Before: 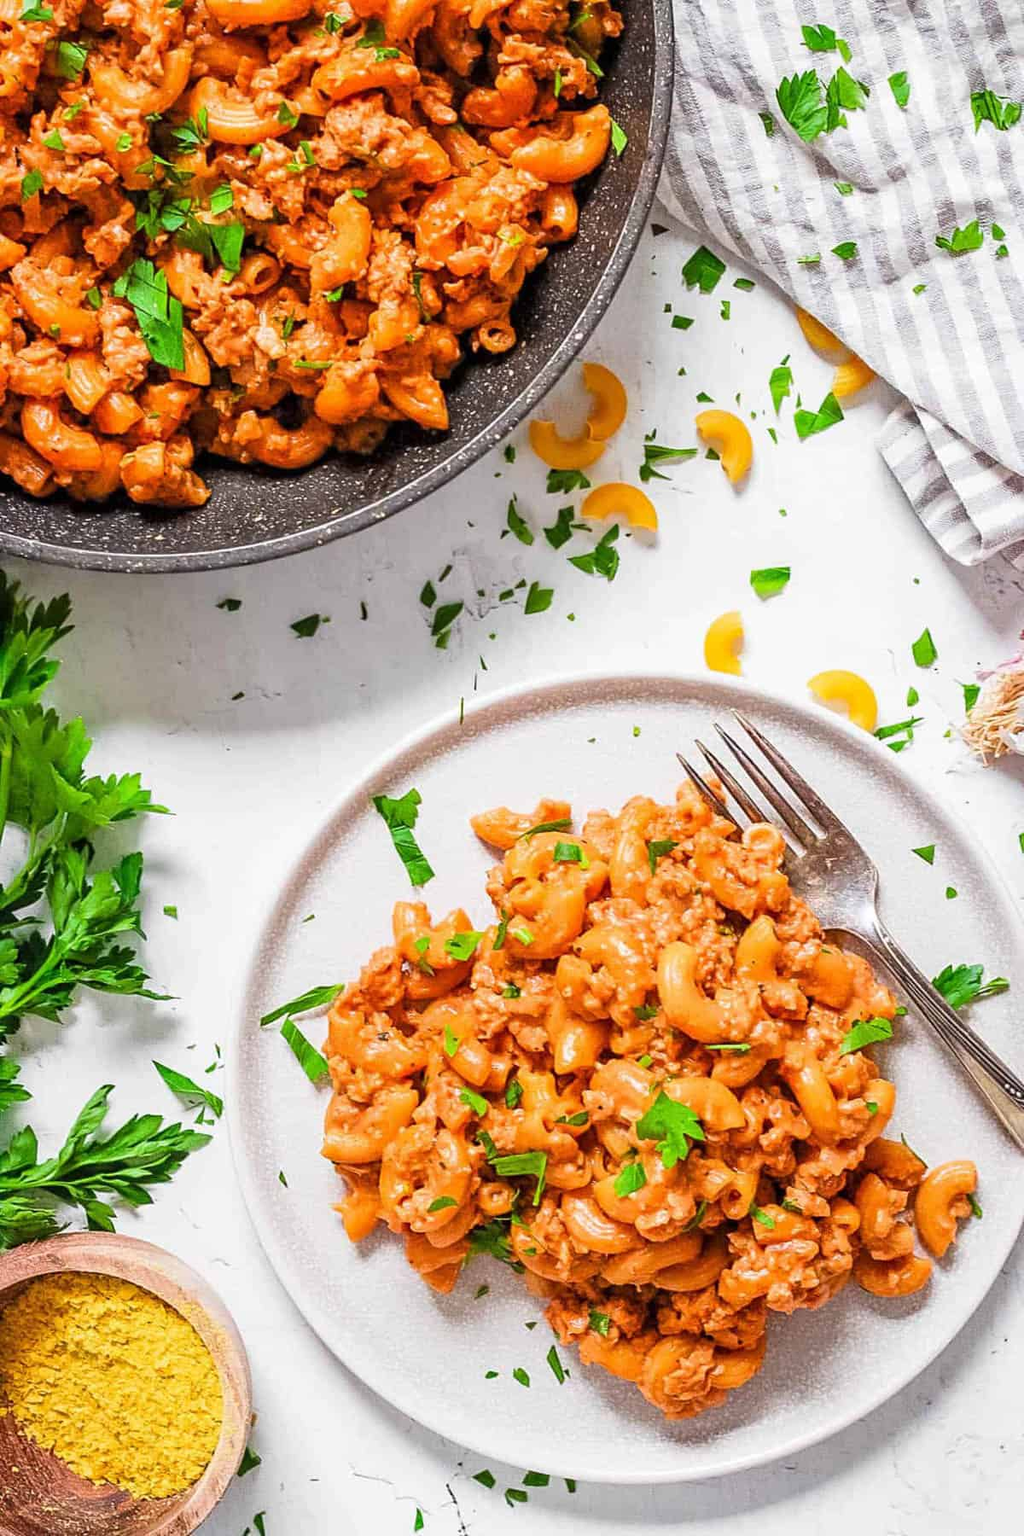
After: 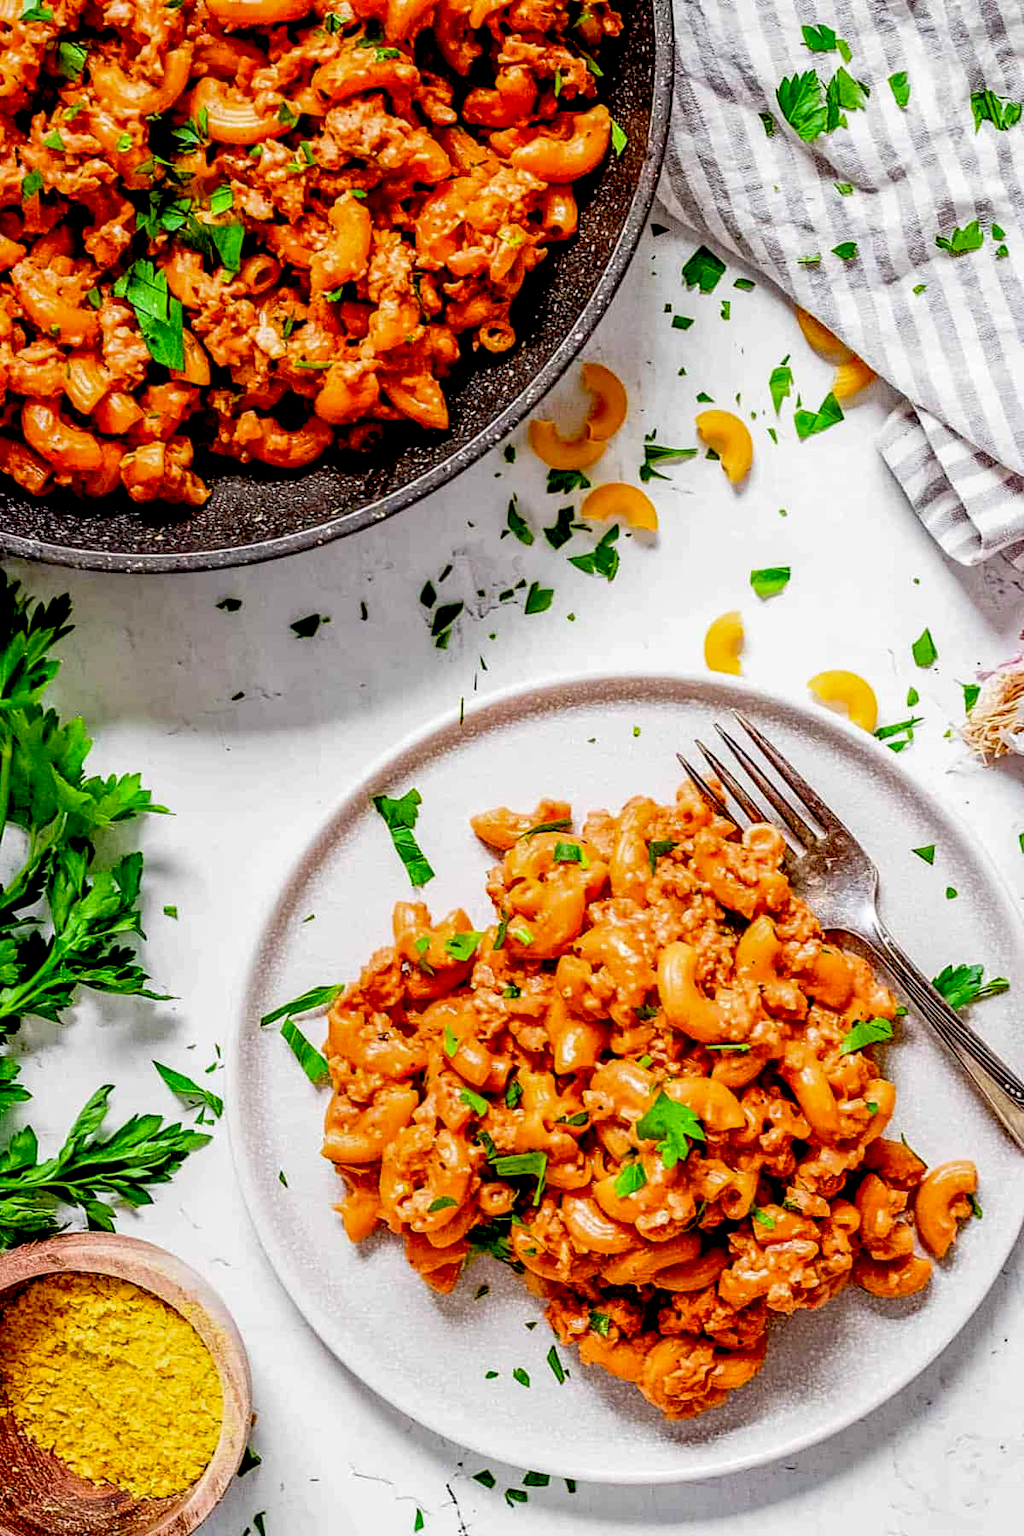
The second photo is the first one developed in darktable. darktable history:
local contrast: on, module defaults
exposure: black level correction 0.056, exposure -0.039 EV, compensate highlight preservation false
